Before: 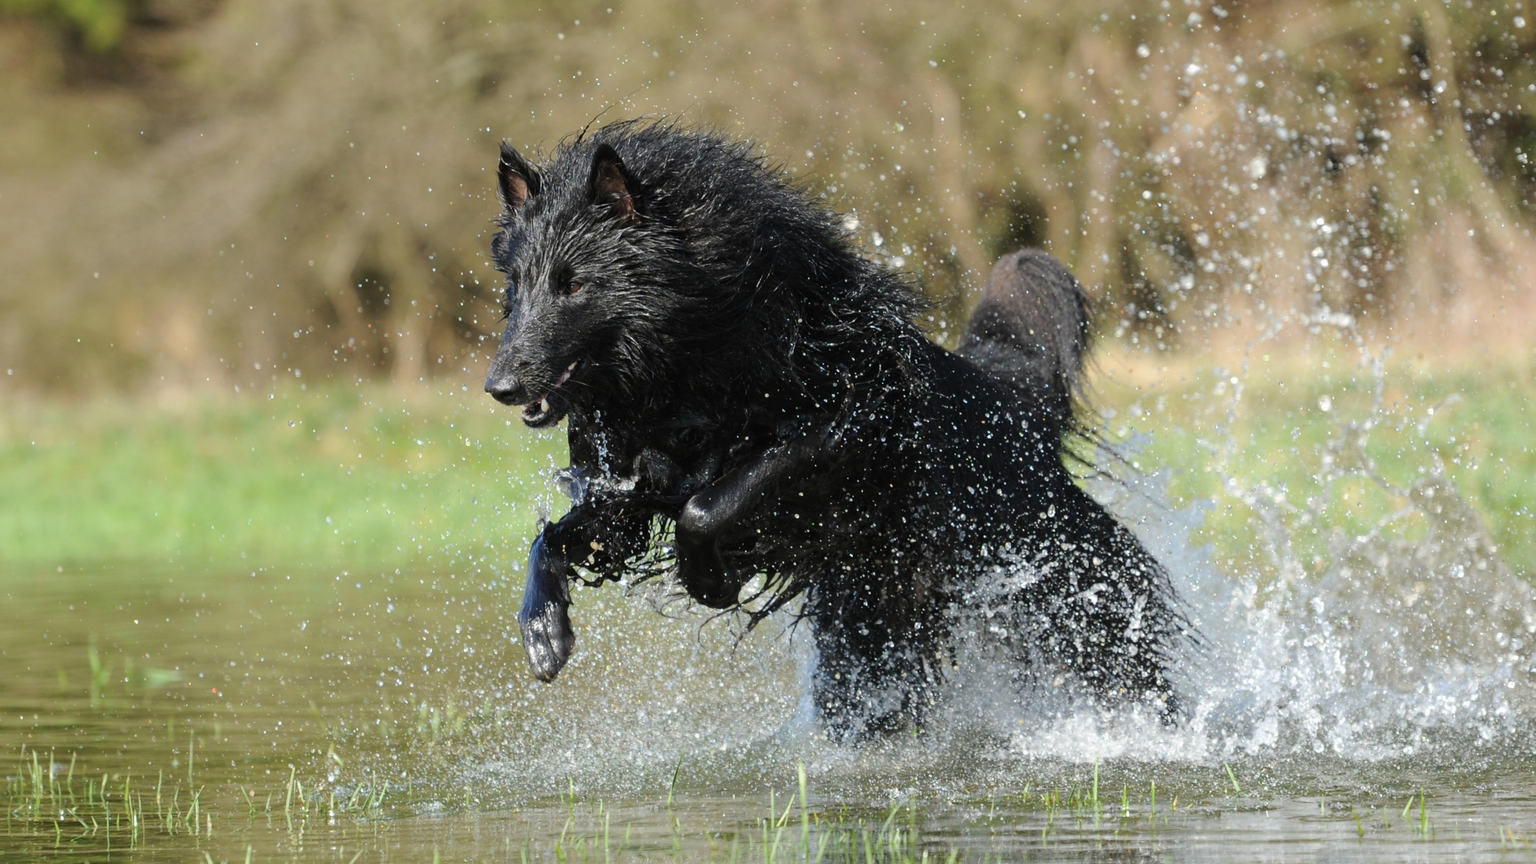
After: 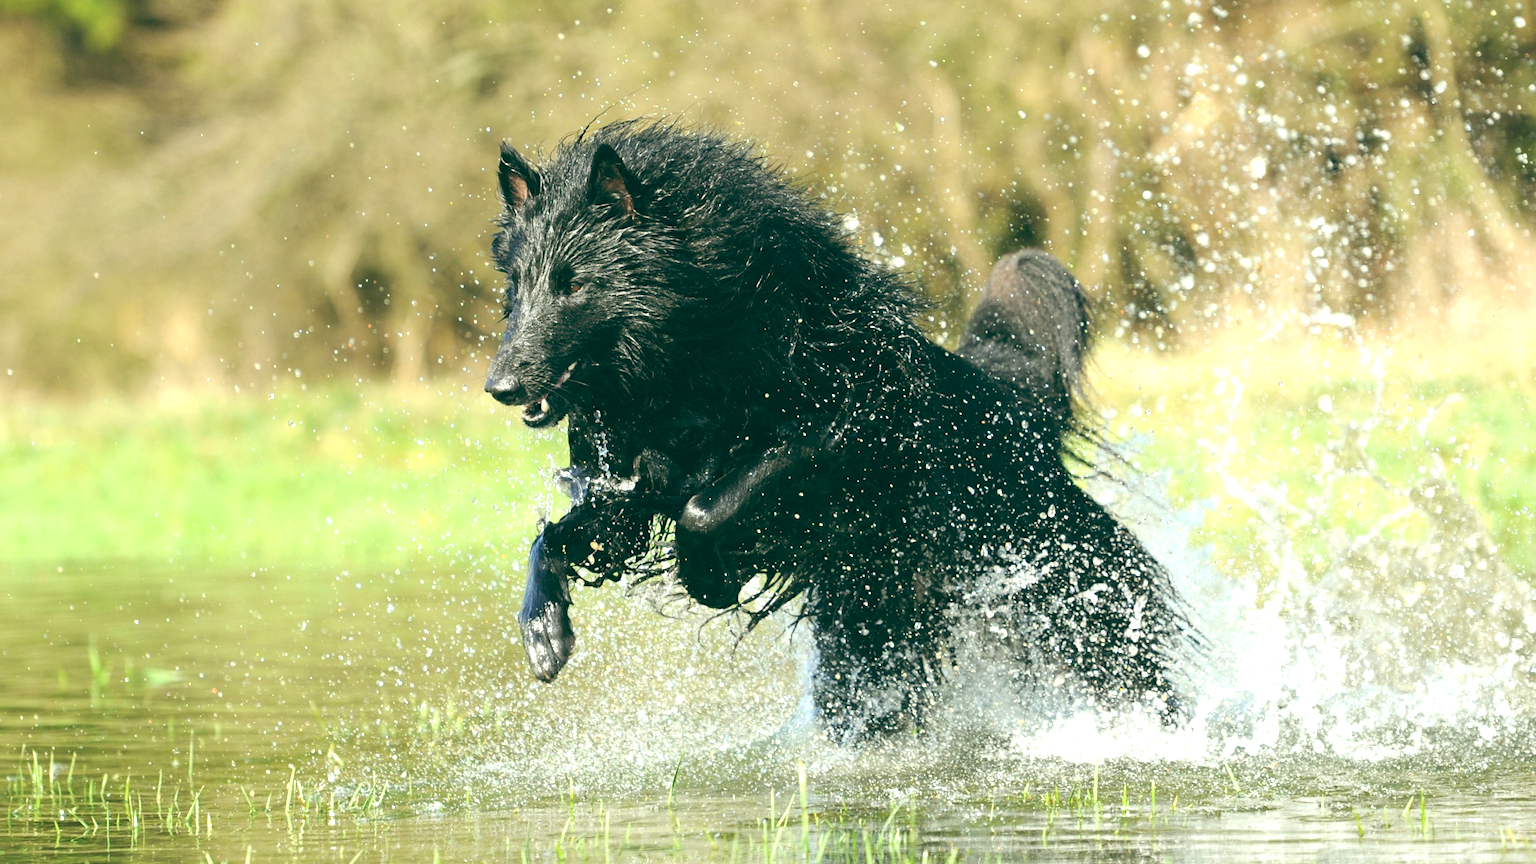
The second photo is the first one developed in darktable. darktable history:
color balance: lift [1.005, 0.99, 1.007, 1.01], gamma [1, 1.034, 1.032, 0.966], gain [0.873, 1.055, 1.067, 0.933]
exposure: black level correction 0, exposure 1.1 EV, compensate highlight preservation false
